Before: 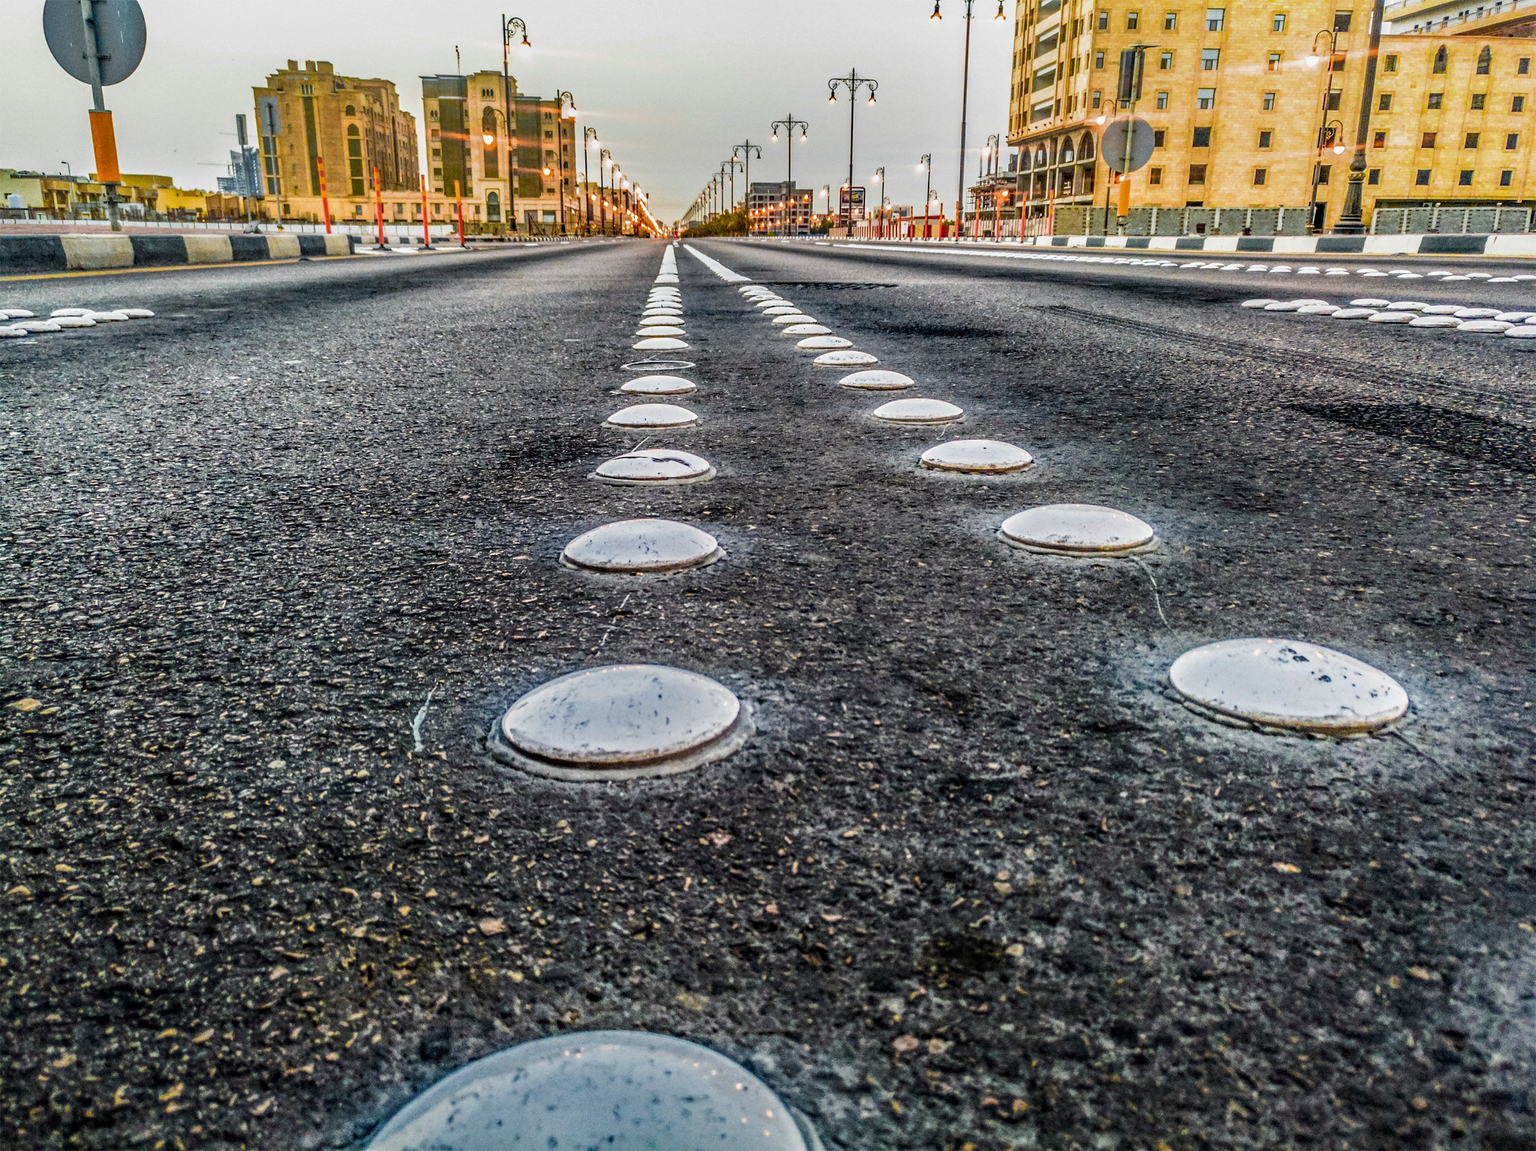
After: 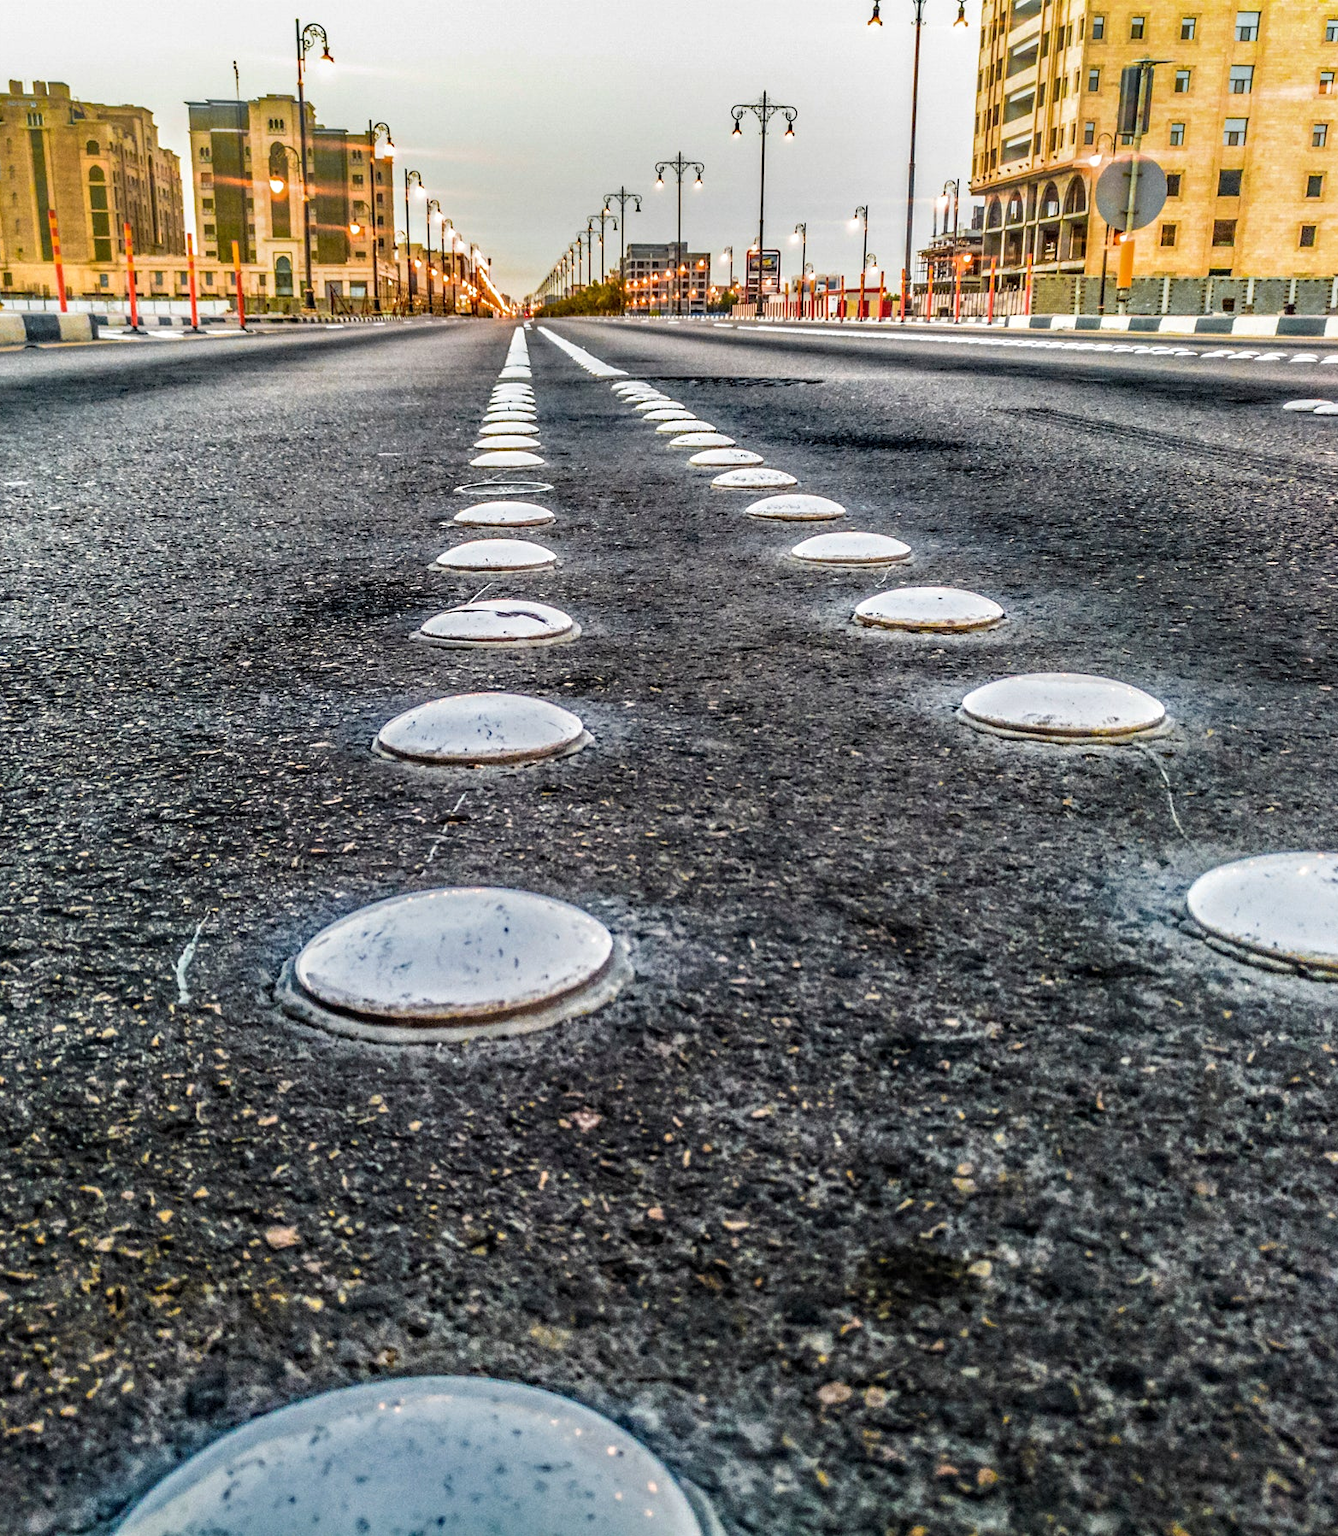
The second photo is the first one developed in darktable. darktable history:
crop and rotate: left 18.331%, right 16.415%
exposure: exposure 0.22 EV, compensate exposure bias true, compensate highlight preservation false
